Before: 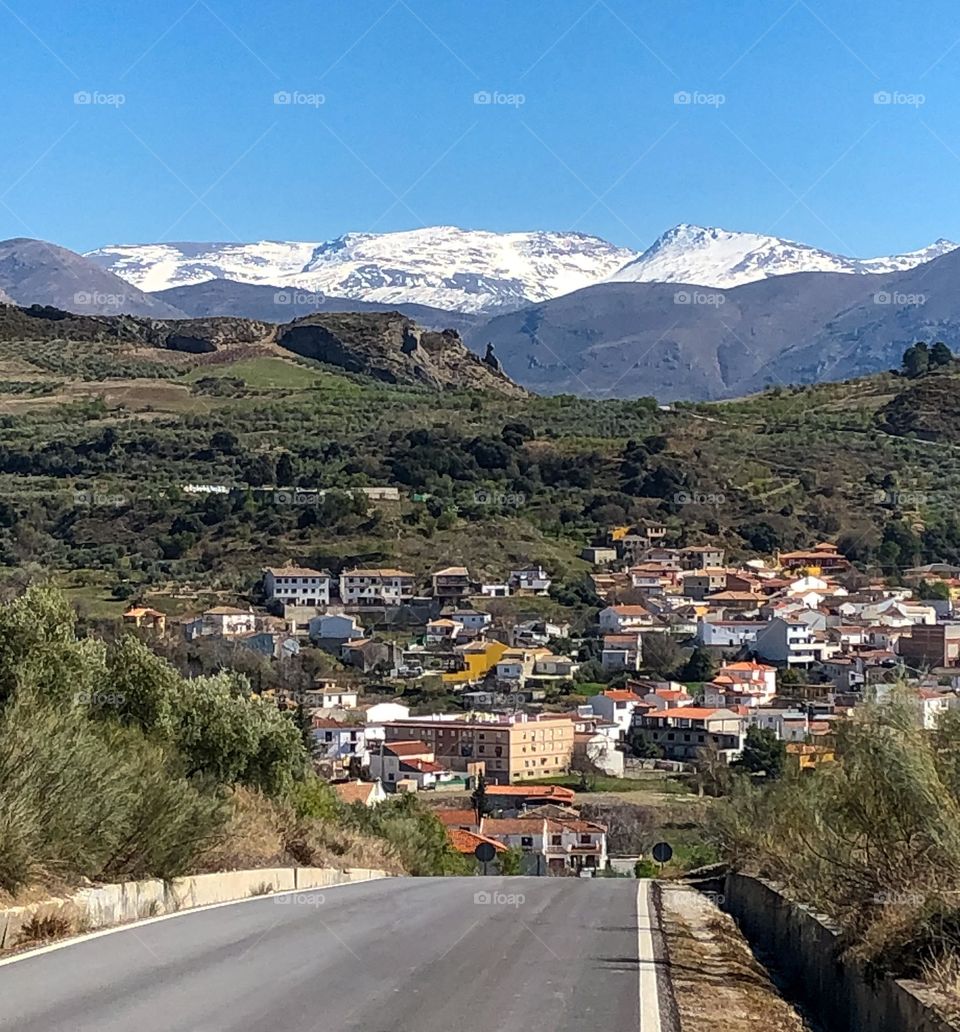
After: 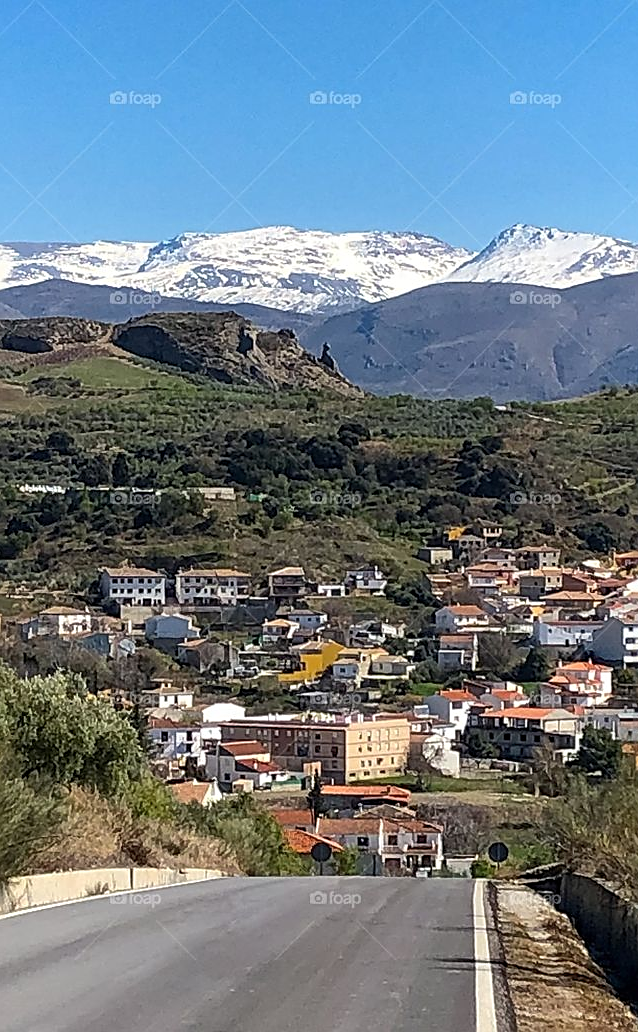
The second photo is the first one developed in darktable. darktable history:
crop: left 17.141%, right 16.351%
sharpen: on, module defaults
